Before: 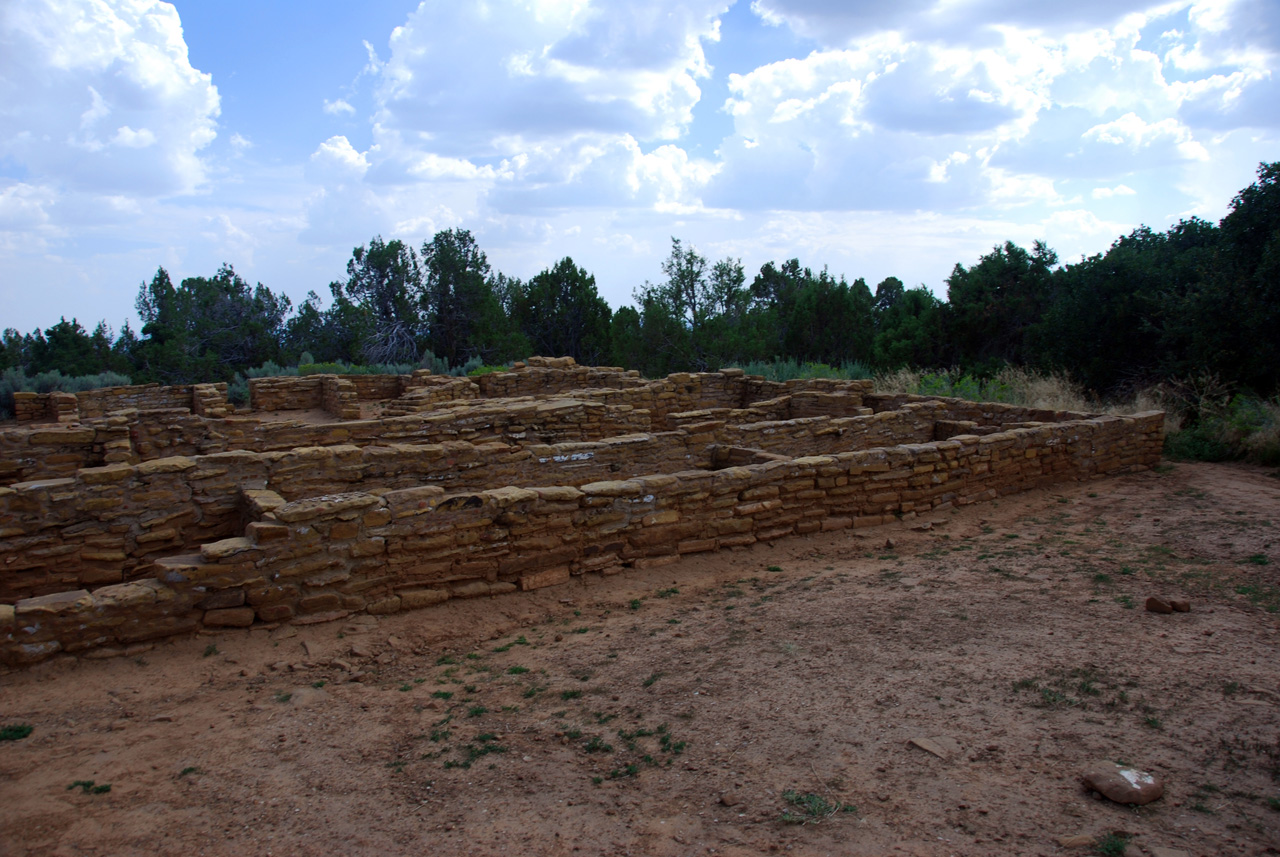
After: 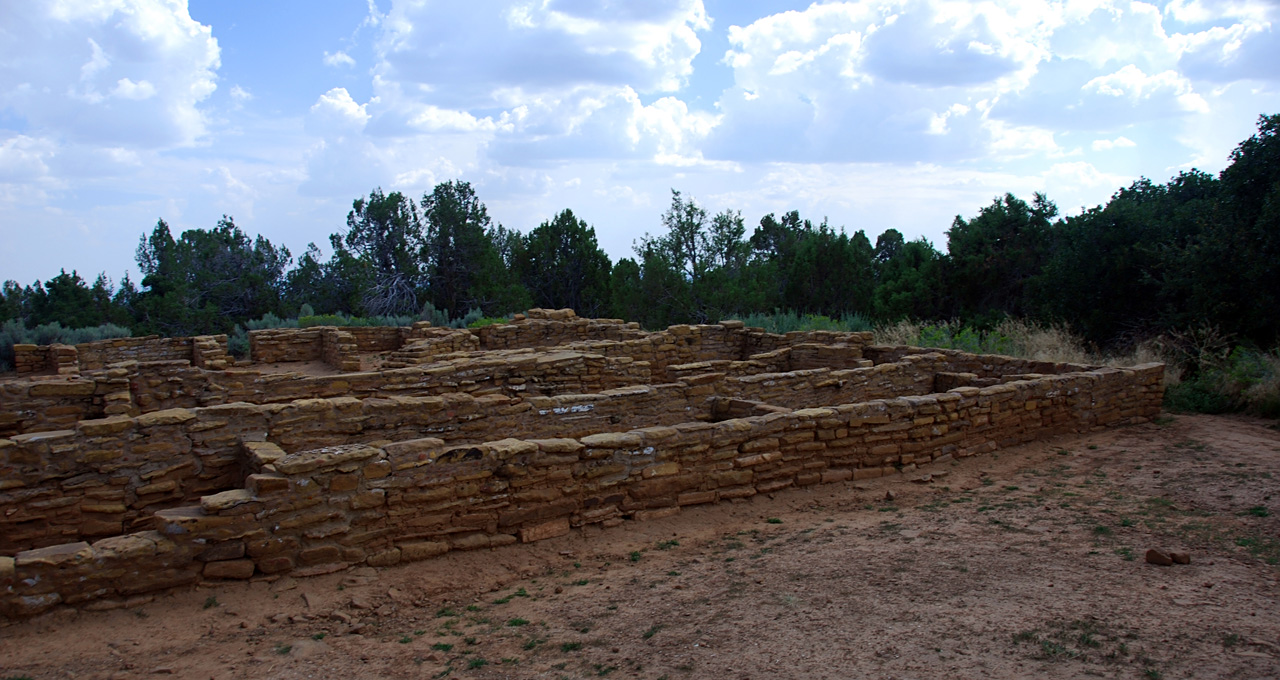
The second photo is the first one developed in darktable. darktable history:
sharpen: amount 0.2
crop and rotate: top 5.667%, bottom 14.937%
